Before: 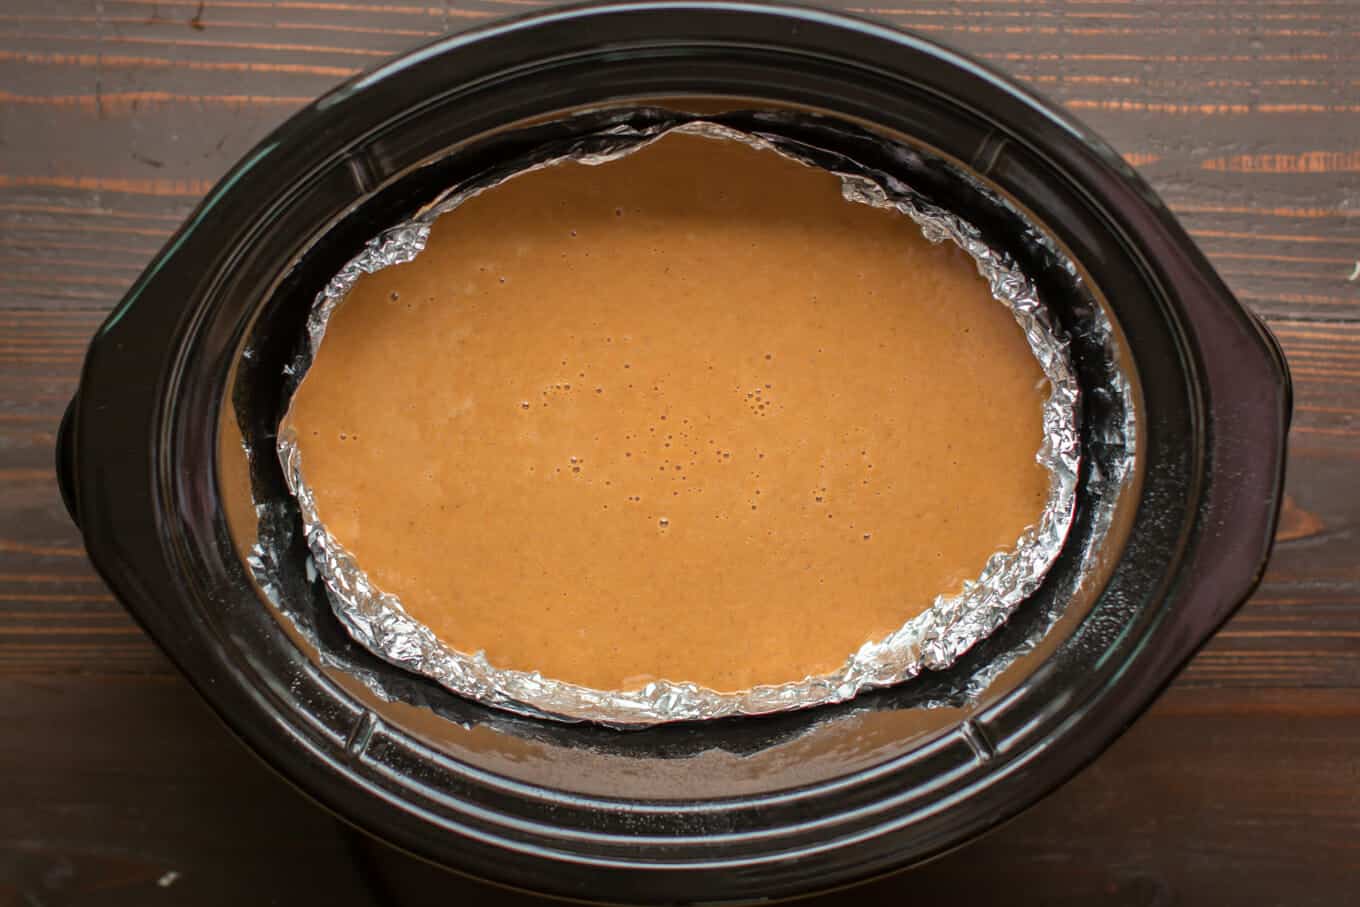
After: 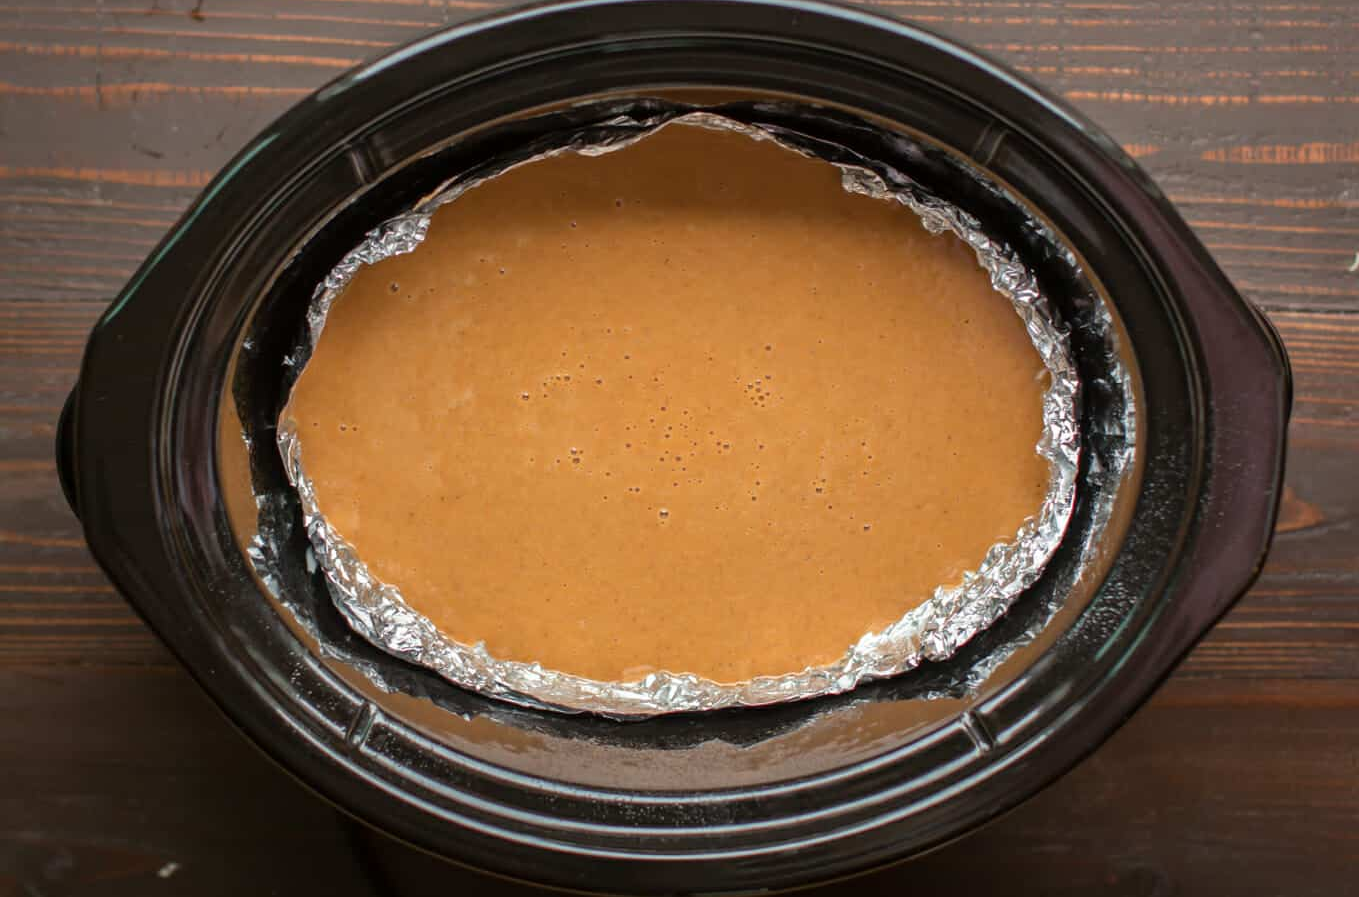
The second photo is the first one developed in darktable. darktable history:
crop: top 0.998%, right 0.033%
